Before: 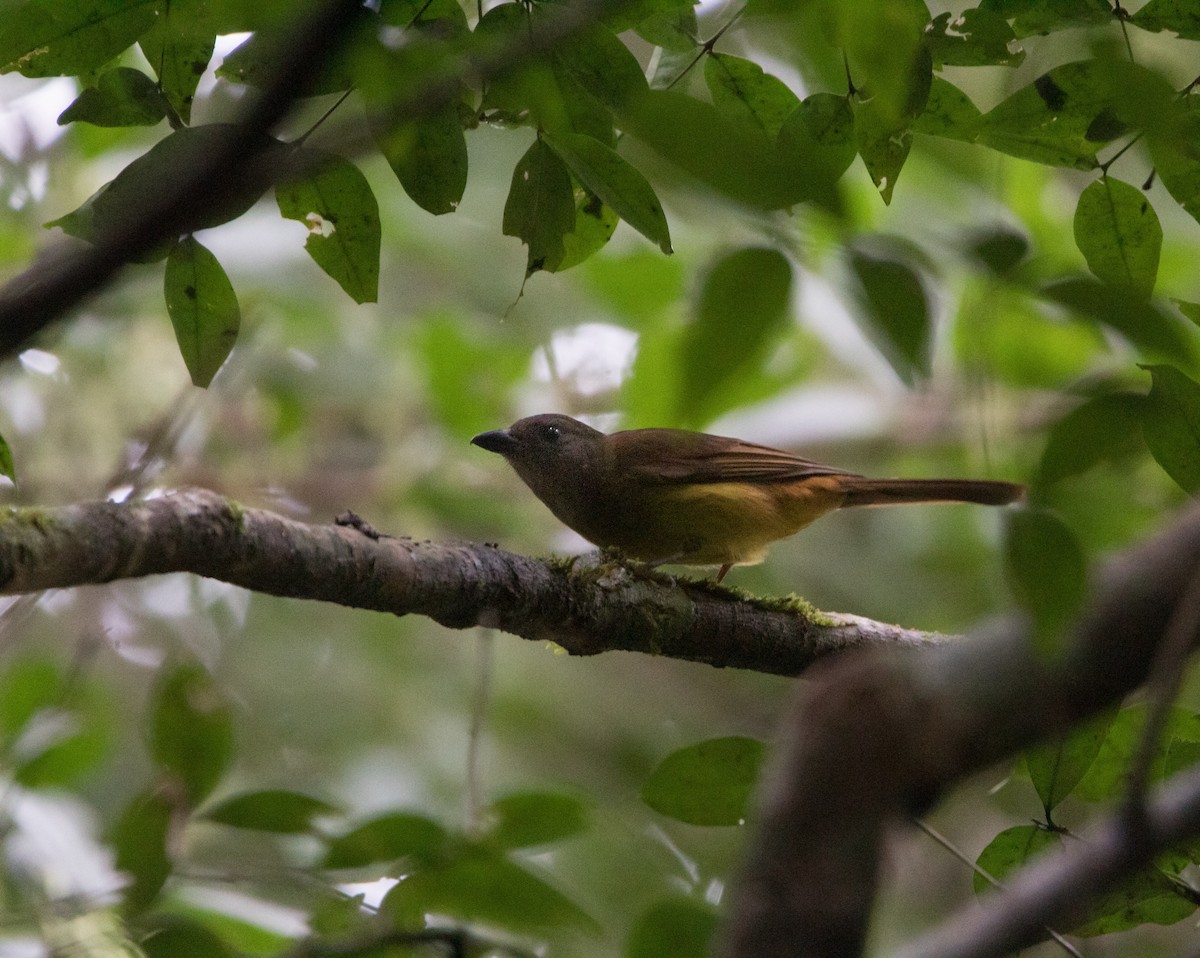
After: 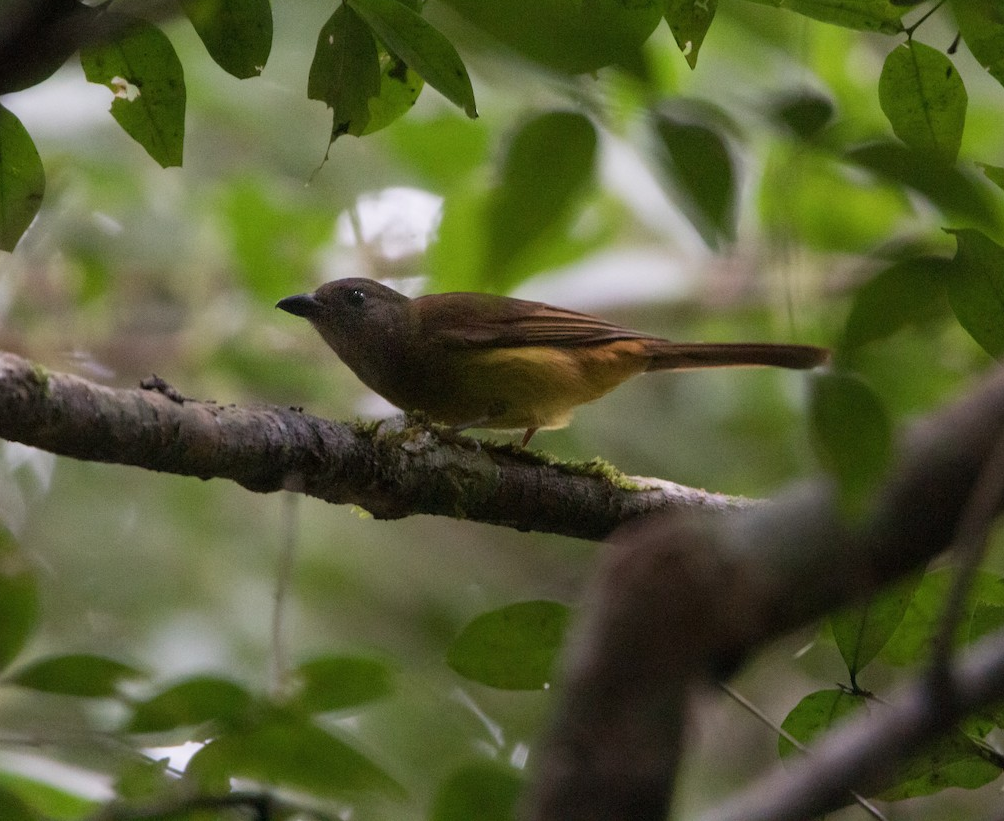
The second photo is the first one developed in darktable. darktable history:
crop: left 16.315%, top 14.246%
white balance: emerald 1
